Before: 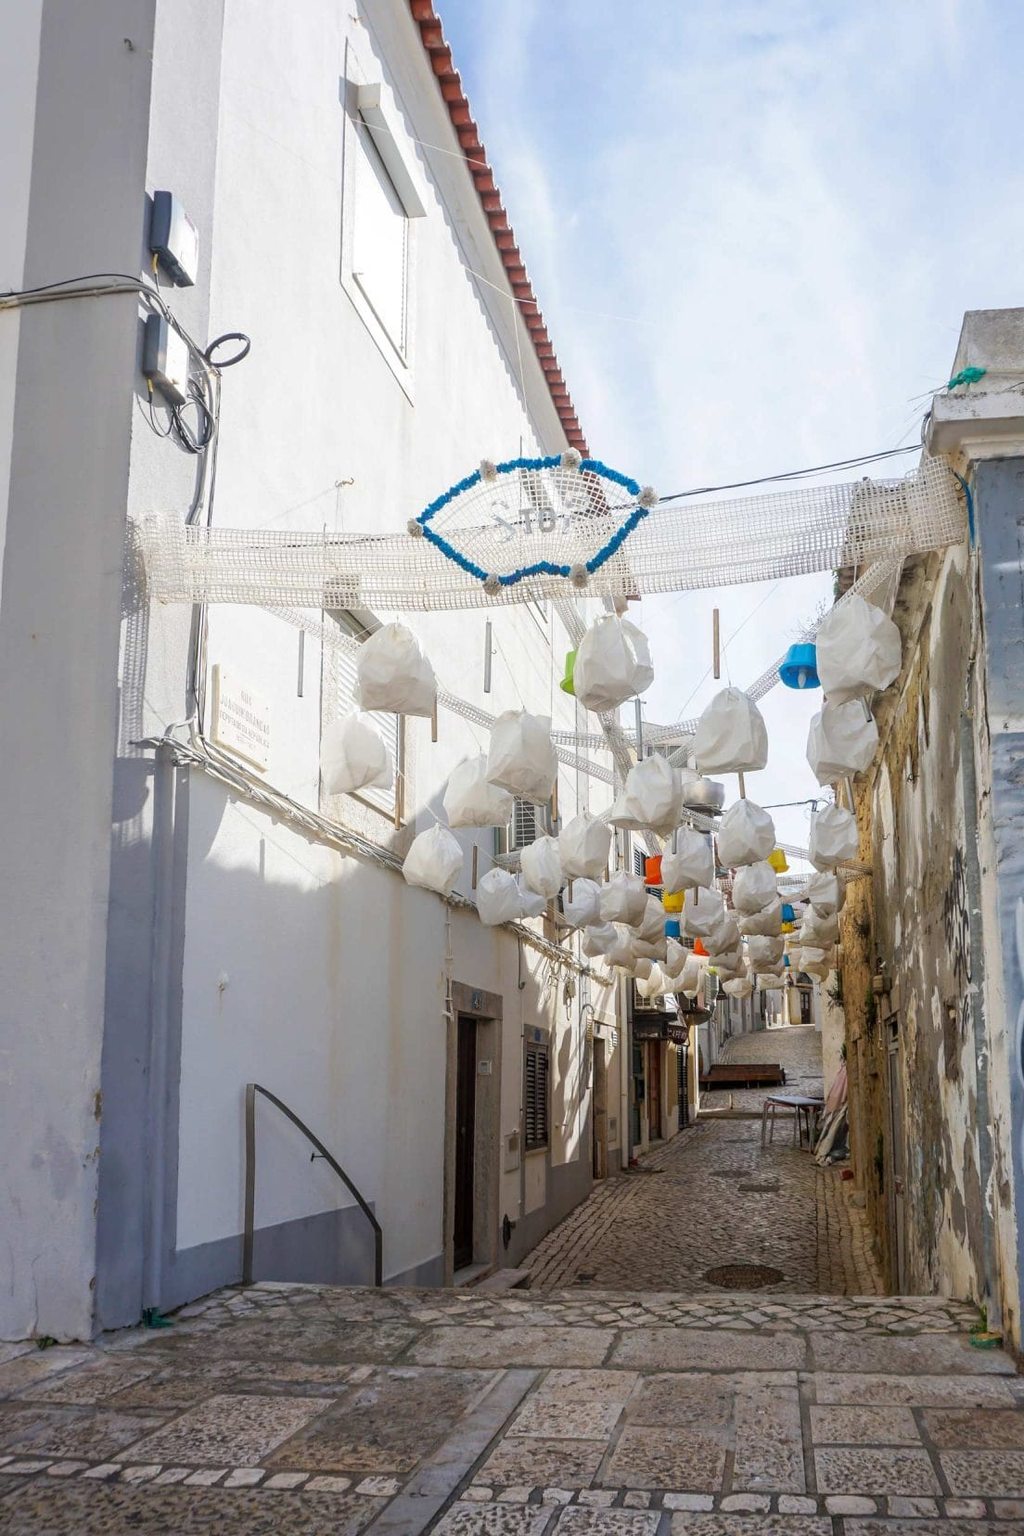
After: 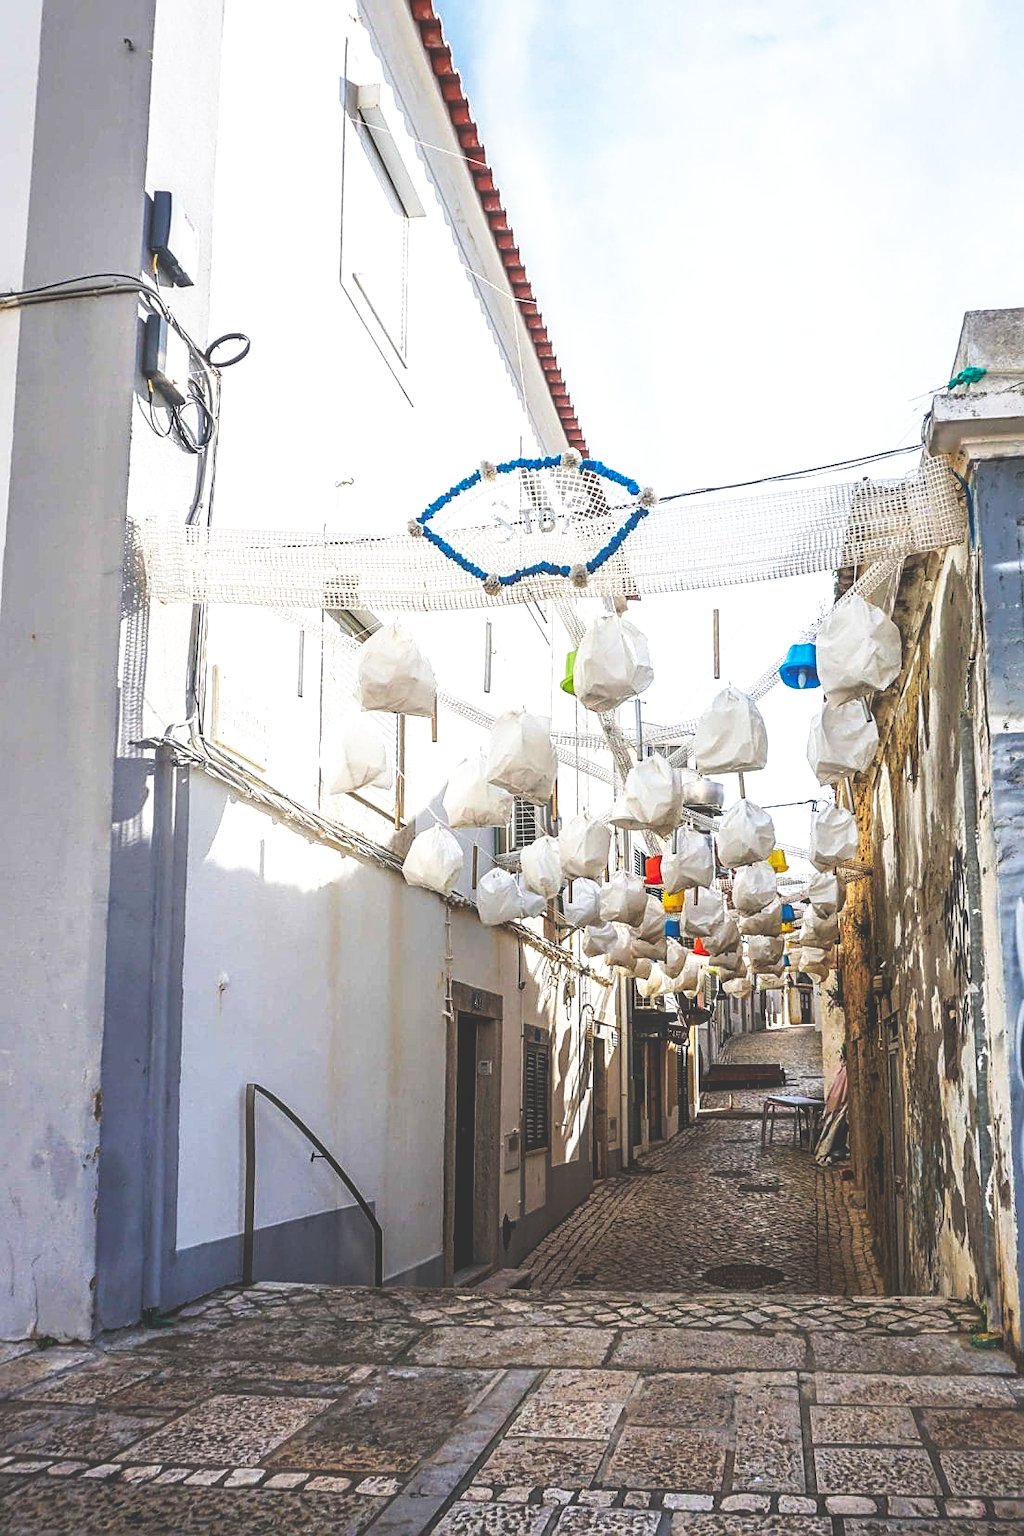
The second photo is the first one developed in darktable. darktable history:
base curve: curves: ch0 [(0, 0.036) (0.007, 0.037) (0.604, 0.887) (1, 1)], preserve colors none
sharpen: on, module defaults
local contrast: on, module defaults
